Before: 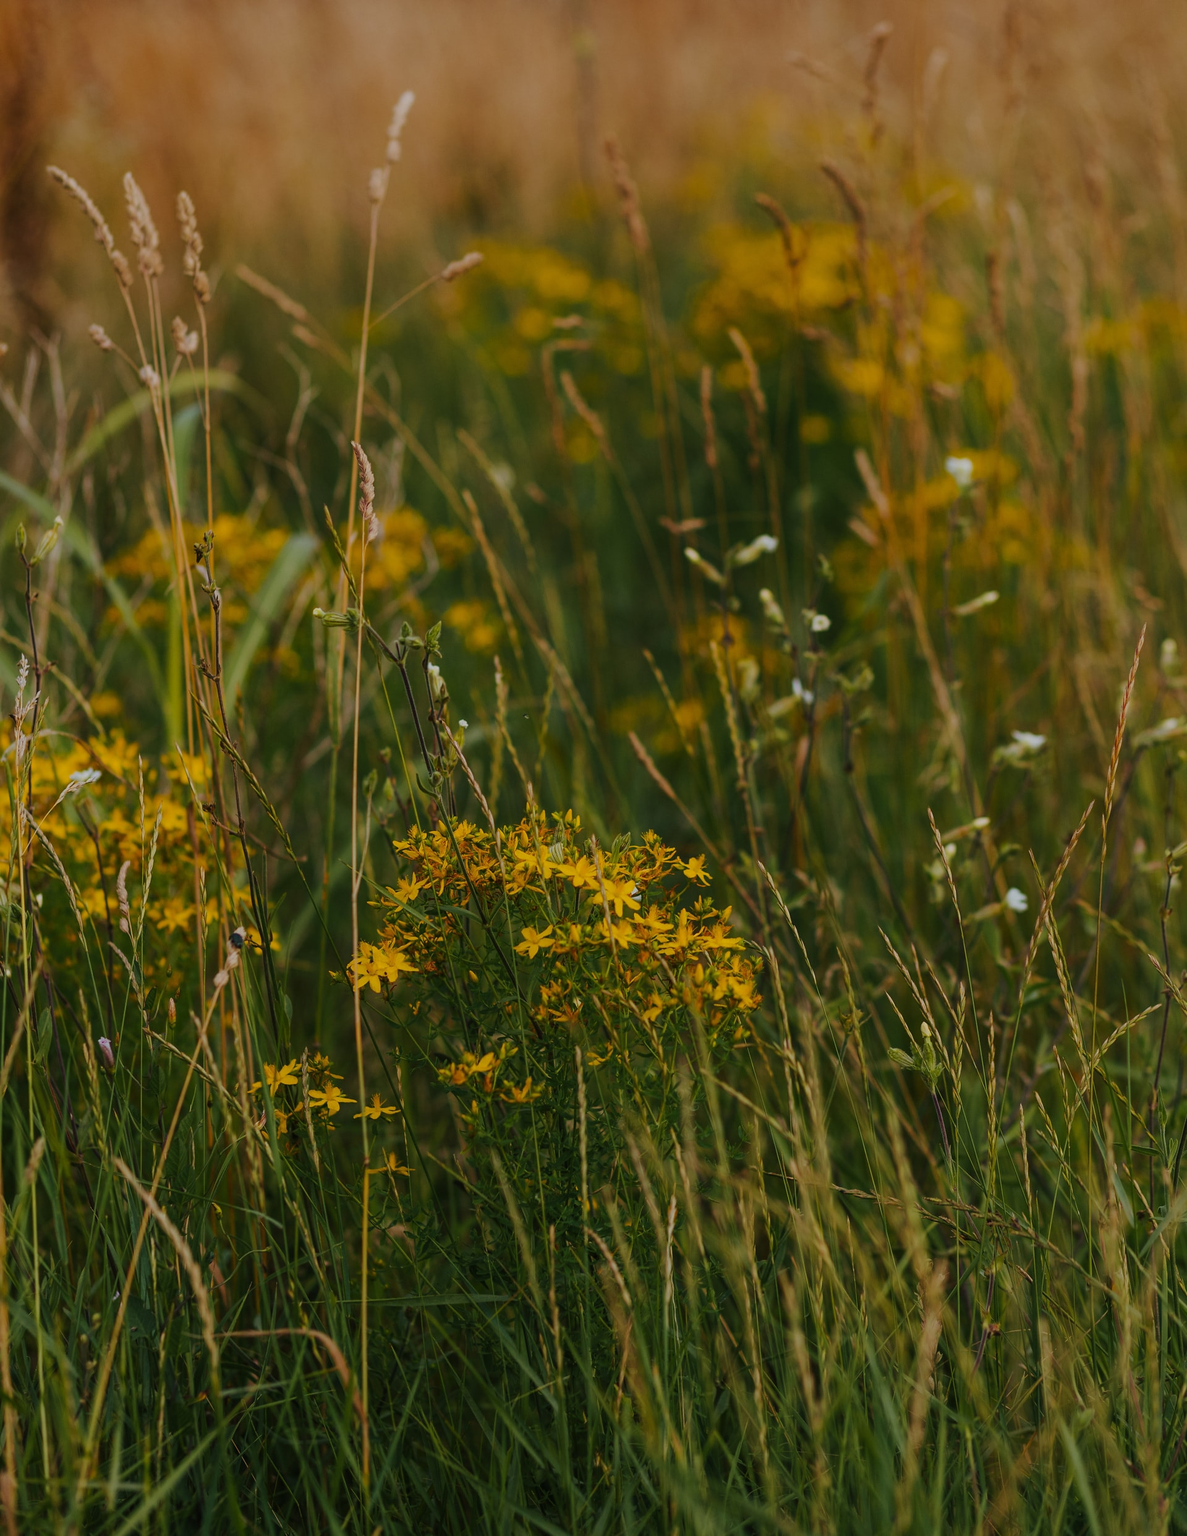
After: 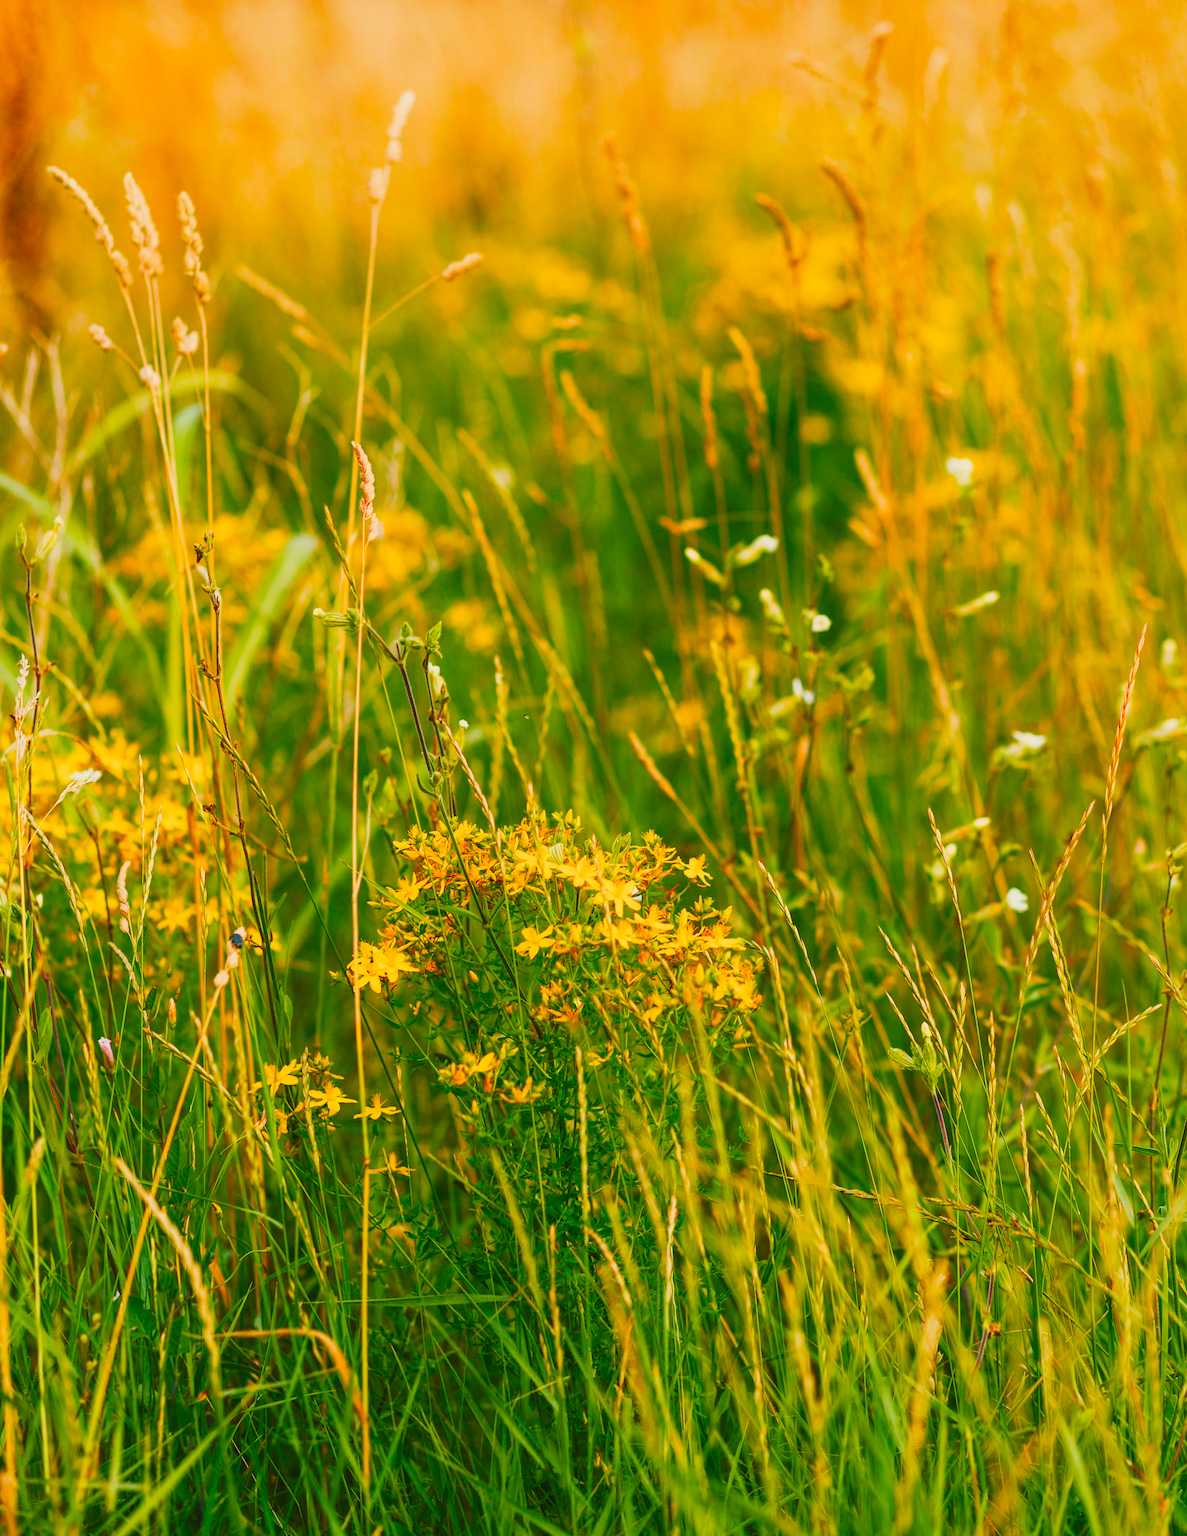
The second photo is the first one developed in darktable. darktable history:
contrast brightness saturation: contrast 0.204, brightness 0.156, saturation 0.226
base curve: curves: ch0 [(0, 0) (0.008, 0.007) (0.022, 0.029) (0.048, 0.089) (0.092, 0.197) (0.191, 0.399) (0.275, 0.534) (0.357, 0.65) (0.477, 0.78) (0.542, 0.833) (0.799, 0.973) (1, 1)], preserve colors none
color balance rgb: highlights gain › chroma 8.032%, highlights gain › hue 82.2°, perceptual saturation grading › global saturation 20%, perceptual saturation grading › highlights -50.527%, perceptual saturation grading › shadows 30.474%, contrast -29.557%
